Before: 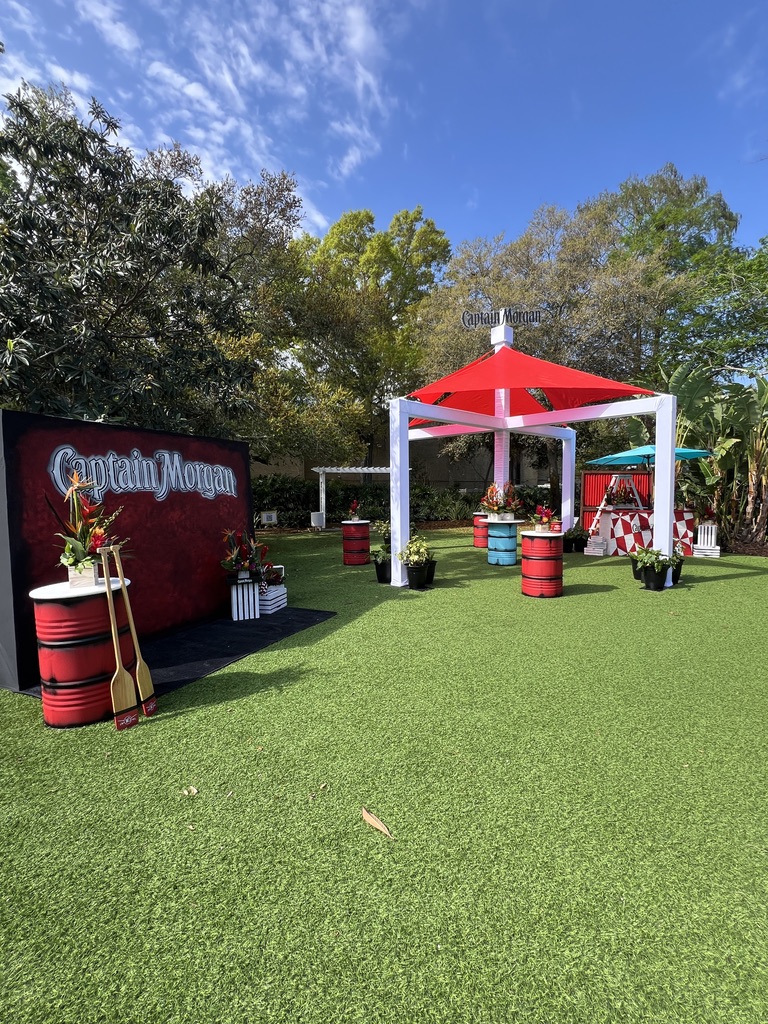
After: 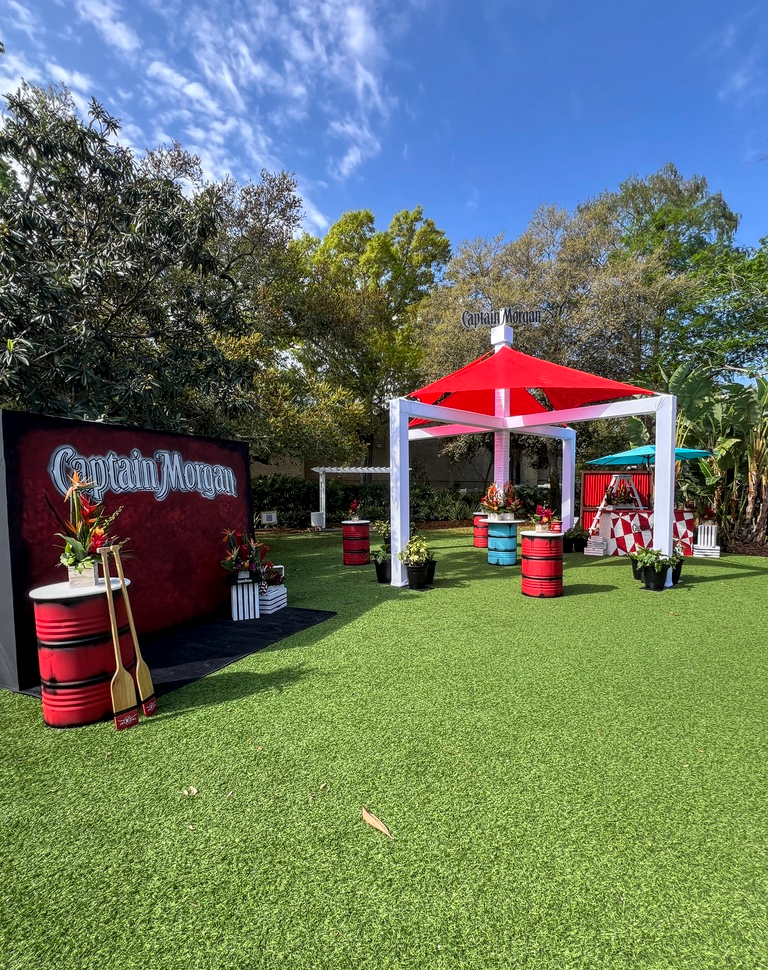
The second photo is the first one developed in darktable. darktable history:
local contrast: on, module defaults
crop and rotate: top 0.01%, bottom 5.214%
